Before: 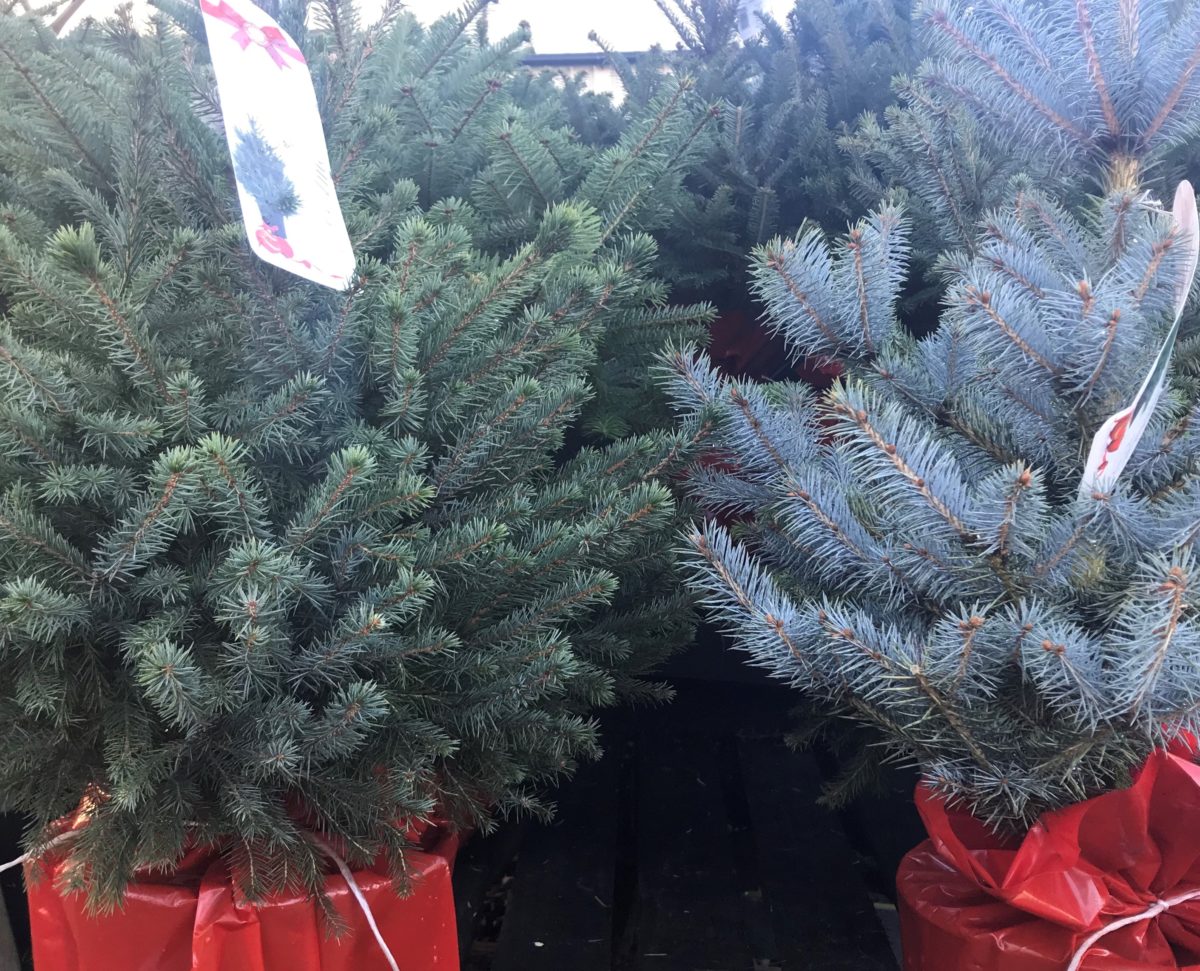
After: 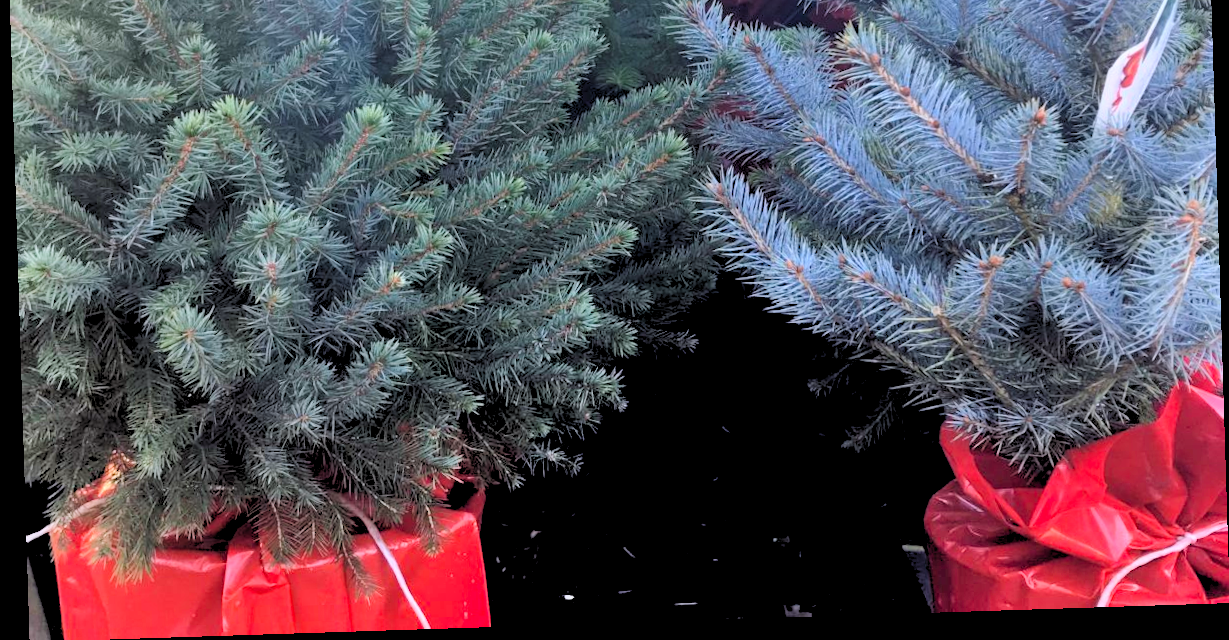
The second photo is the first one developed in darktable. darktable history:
white balance: red 1.004, blue 1.024
shadows and highlights: soften with gaussian
color balance: lift [1, 1.001, 0.999, 1.001], gamma [1, 1.004, 1.007, 0.993], gain [1, 0.991, 0.987, 1.013], contrast 7.5%, contrast fulcrum 10%, output saturation 115%
rgb levels: preserve colors sum RGB, levels [[0.038, 0.433, 0.934], [0, 0.5, 1], [0, 0.5, 1]]
crop and rotate: top 36.435%
rotate and perspective: rotation -1.77°, lens shift (horizontal) 0.004, automatic cropping off
